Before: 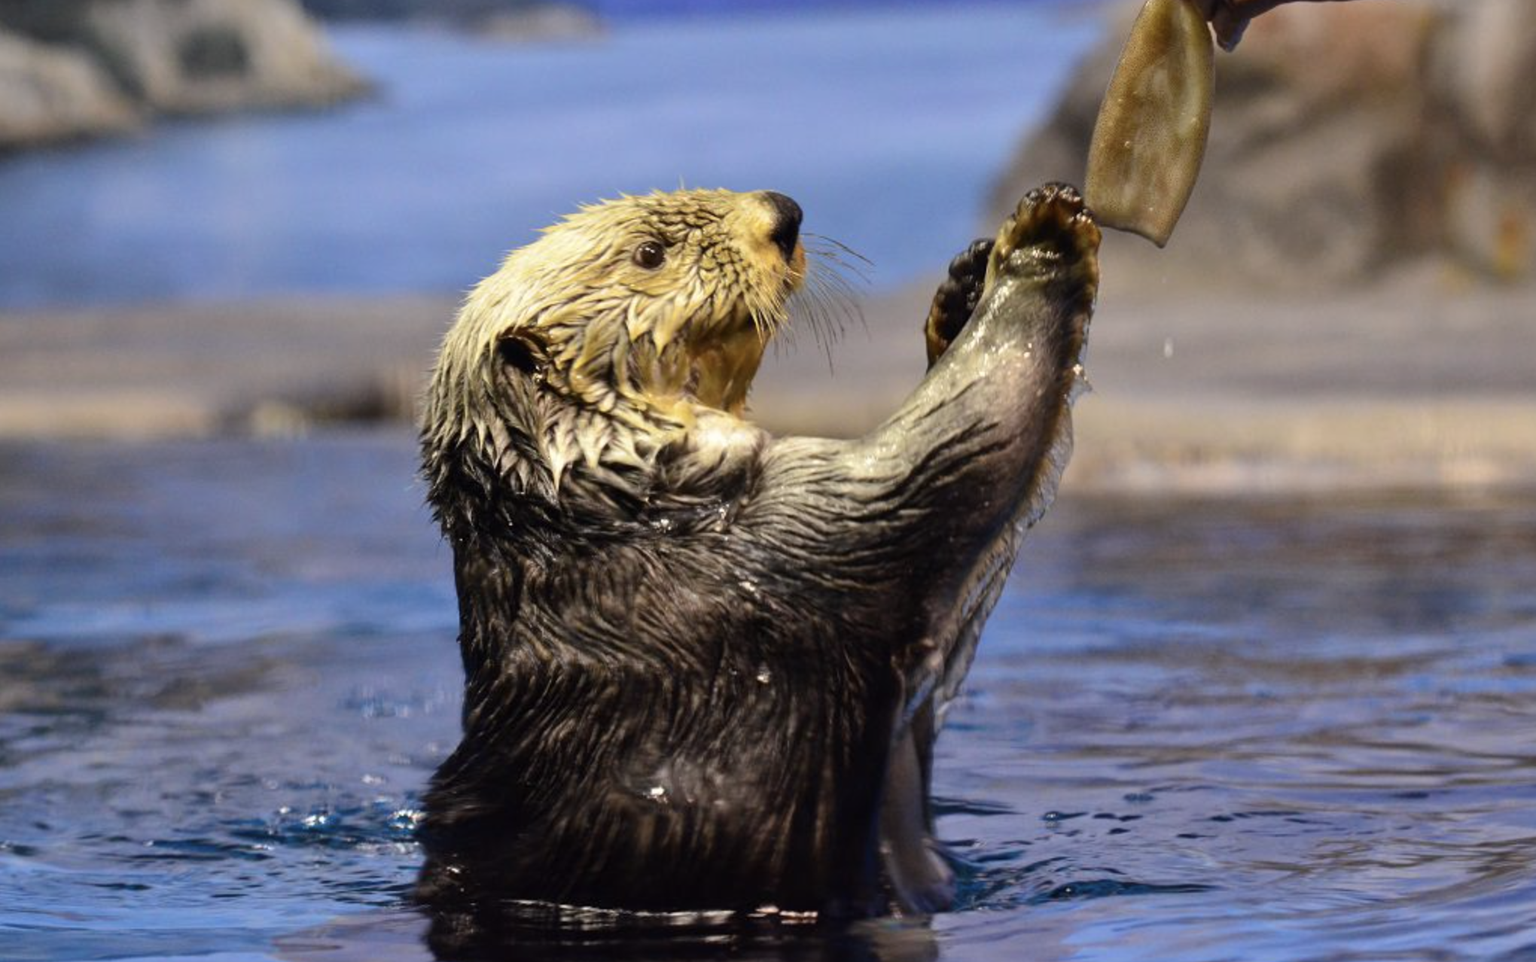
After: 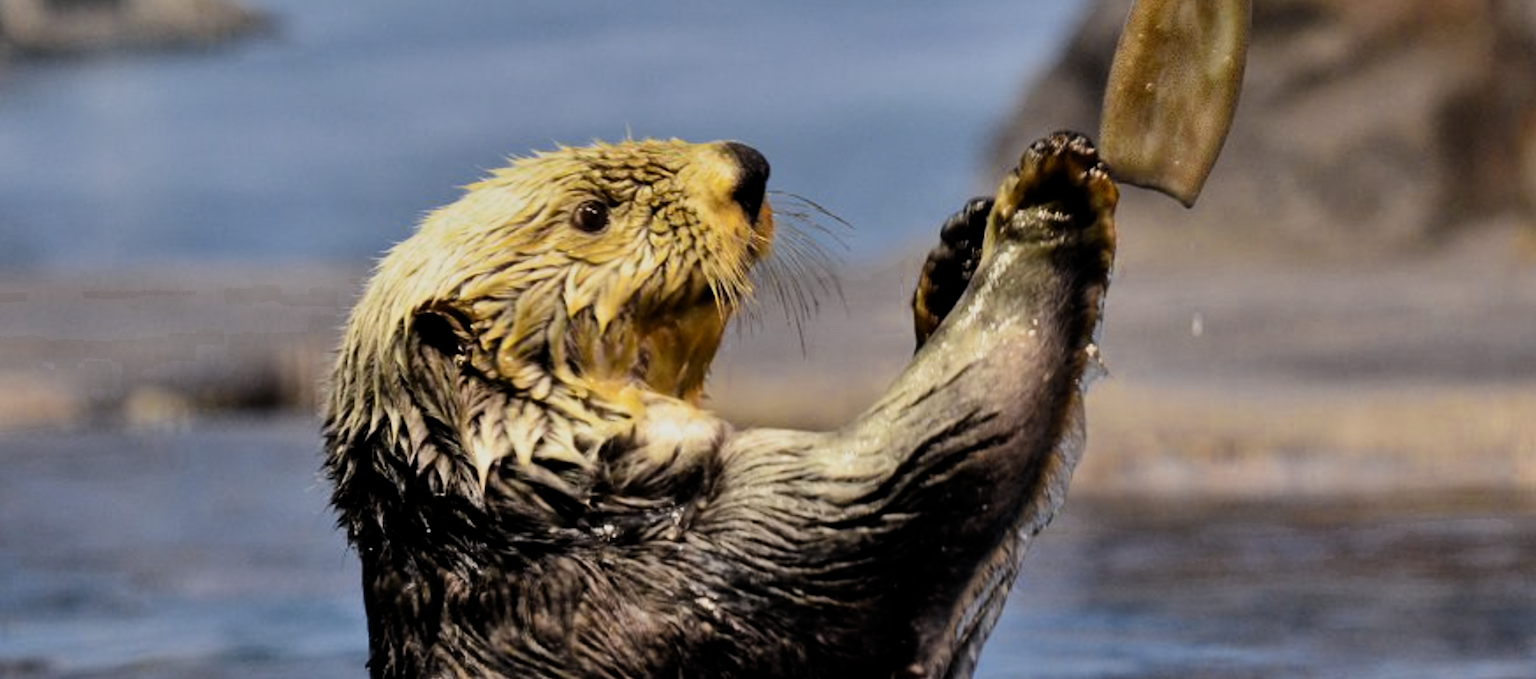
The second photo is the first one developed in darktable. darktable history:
shadows and highlights: white point adjustment -3.71, highlights -63.34, soften with gaussian
color zones: curves: ch0 [(0.035, 0.242) (0.25, 0.5) (0.384, 0.214) (0.488, 0.255) (0.75, 0.5)]; ch1 [(0.063, 0.379) (0.25, 0.5) (0.354, 0.201) (0.489, 0.085) (0.729, 0.271)]; ch2 [(0.25, 0.5) (0.38, 0.517) (0.442, 0.51) (0.735, 0.456)]
crop and rotate: left 9.37%, top 7.305%, right 5%, bottom 32.263%
filmic rgb: middle gray luminance 12.74%, black relative exposure -10.12 EV, white relative exposure 3.47 EV, target black luminance 0%, hardness 5.79, latitude 45%, contrast 1.232, highlights saturation mix 3.71%, shadows ↔ highlights balance 26.72%
